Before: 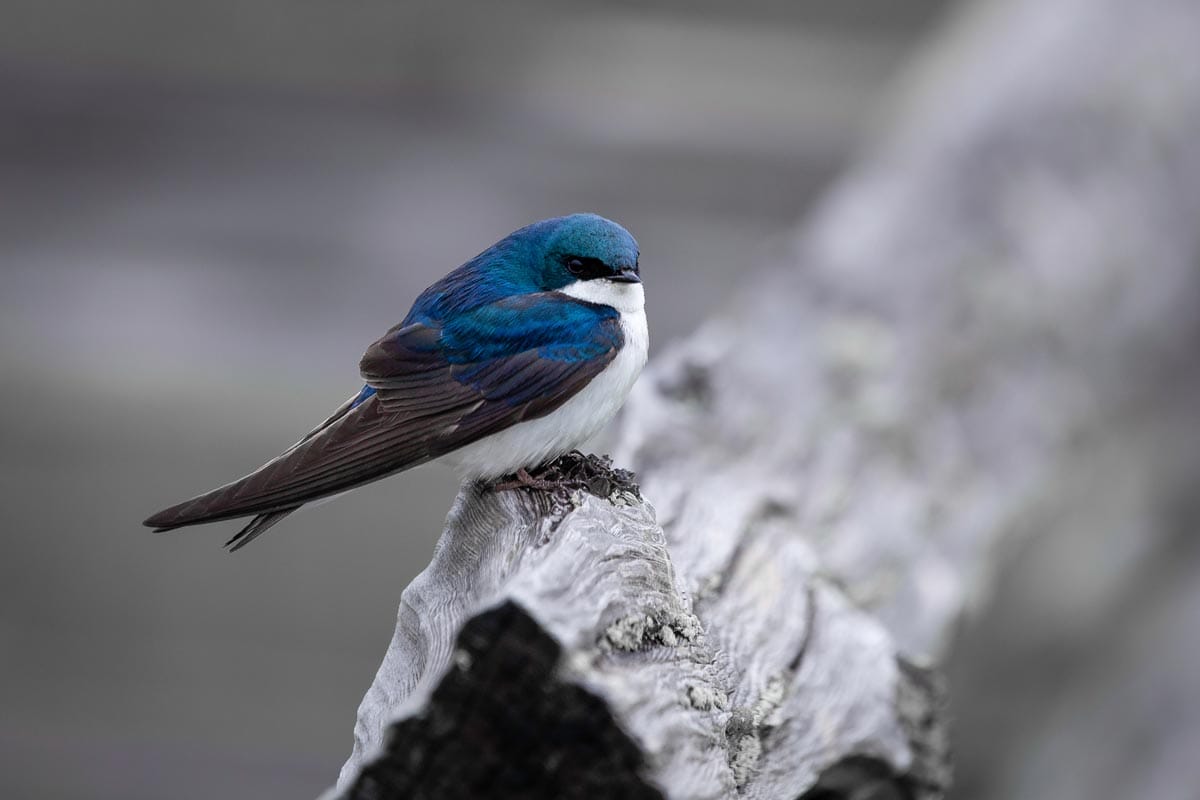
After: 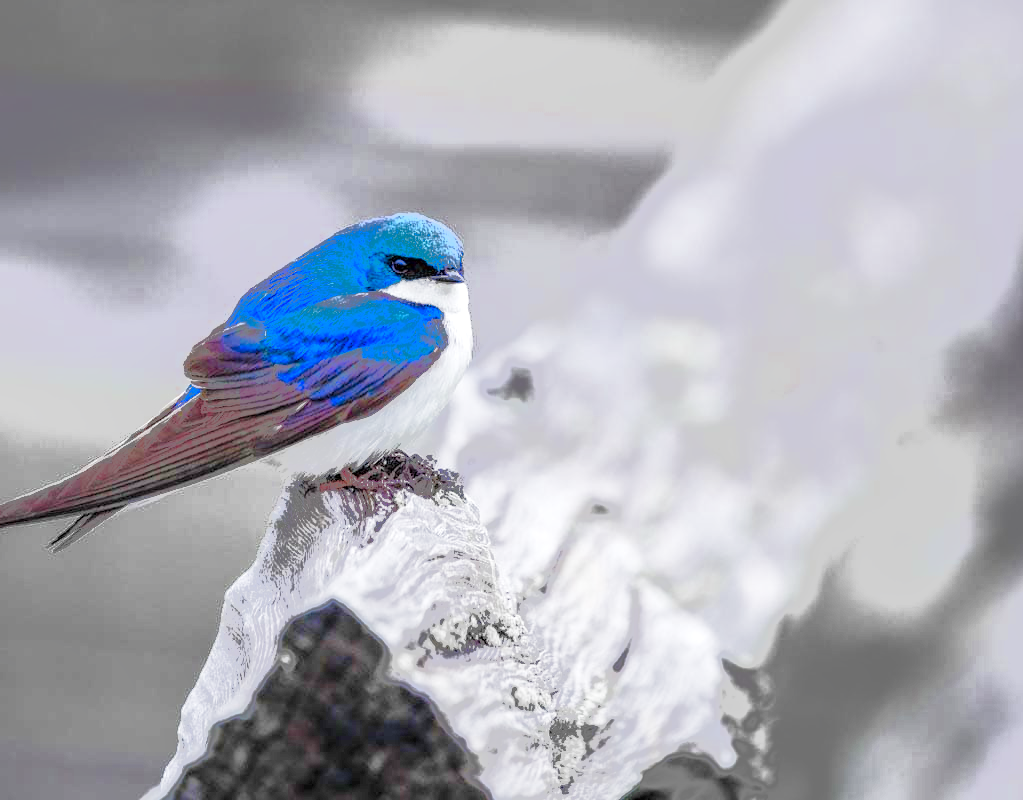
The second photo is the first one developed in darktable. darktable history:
local contrast: on, module defaults
crop and rotate: left 14.741%
base curve: curves: ch0 [(0, 0) (0.028, 0.03) (0.121, 0.232) (0.46, 0.748) (0.859, 0.968) (1, 1)], preserve colors none
color correction: highlights b* -0.049, saturation 0.977
tone curve: curves: ch0 [(0, 0) (0.003, 0.011) (0.011, 0.043) (0.025, 0.133) (0.044, 0.226) (0.069, 0.303) (0.1, 0.371) (0.136, 0.429) (0.177, 0.482) (0.224, 0.516) (0.277, 0.539) (0.335, 0.535) (0.399, 0.517) (0.468, 0.498) (0.543, 0.523) (0.623, 0.655) (0.709, 0.83) (0.801, 0.827) (0.898, 0.89) (1, 1)], color space Lab, linked channels, preserve colors none
color zones: curves: ch0 [(0.11, 0.396) (0.195, 0.36) (0.25, 0.5) (0.303, 0.412) (0.357, 0.544) (0.75, 0.5) (0.967, 0.328)]; ch1 [(0, 0.468) (0.112, 0.512) (0.202, 0.6) (0.25, 0.5) (0.307, 0.352) (0.357, 0.544) (0.75, 0.5) (0.963, 0.524)]
